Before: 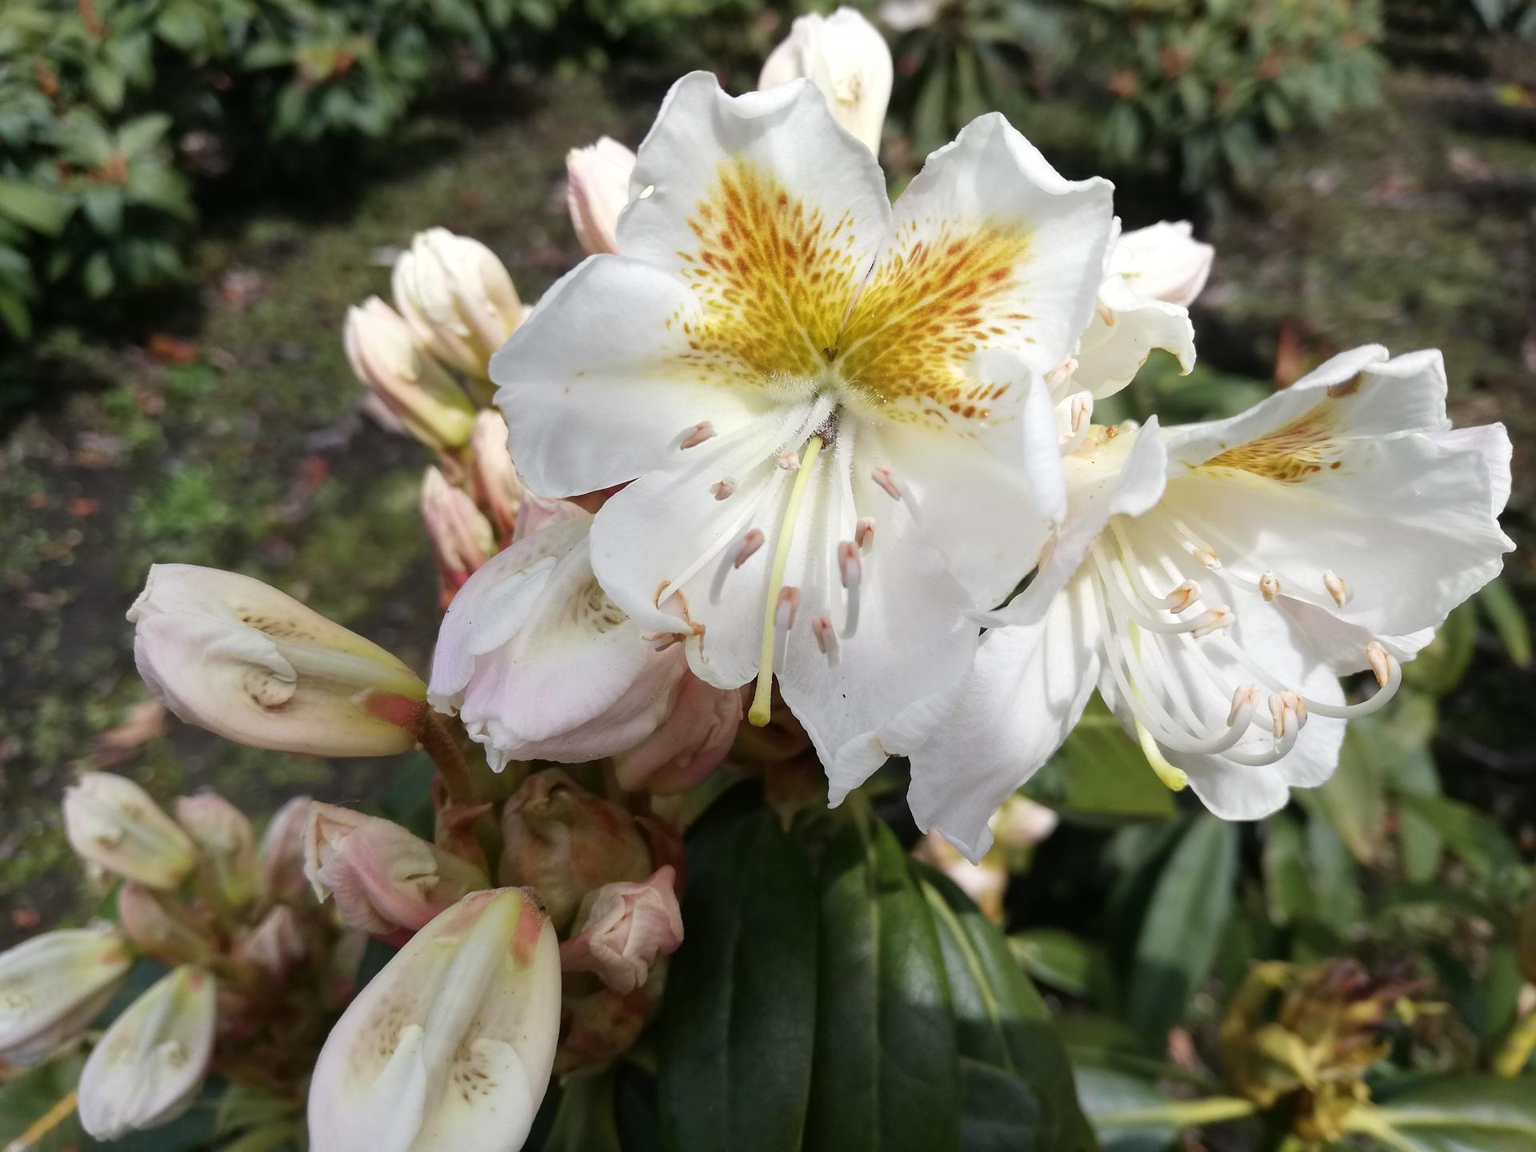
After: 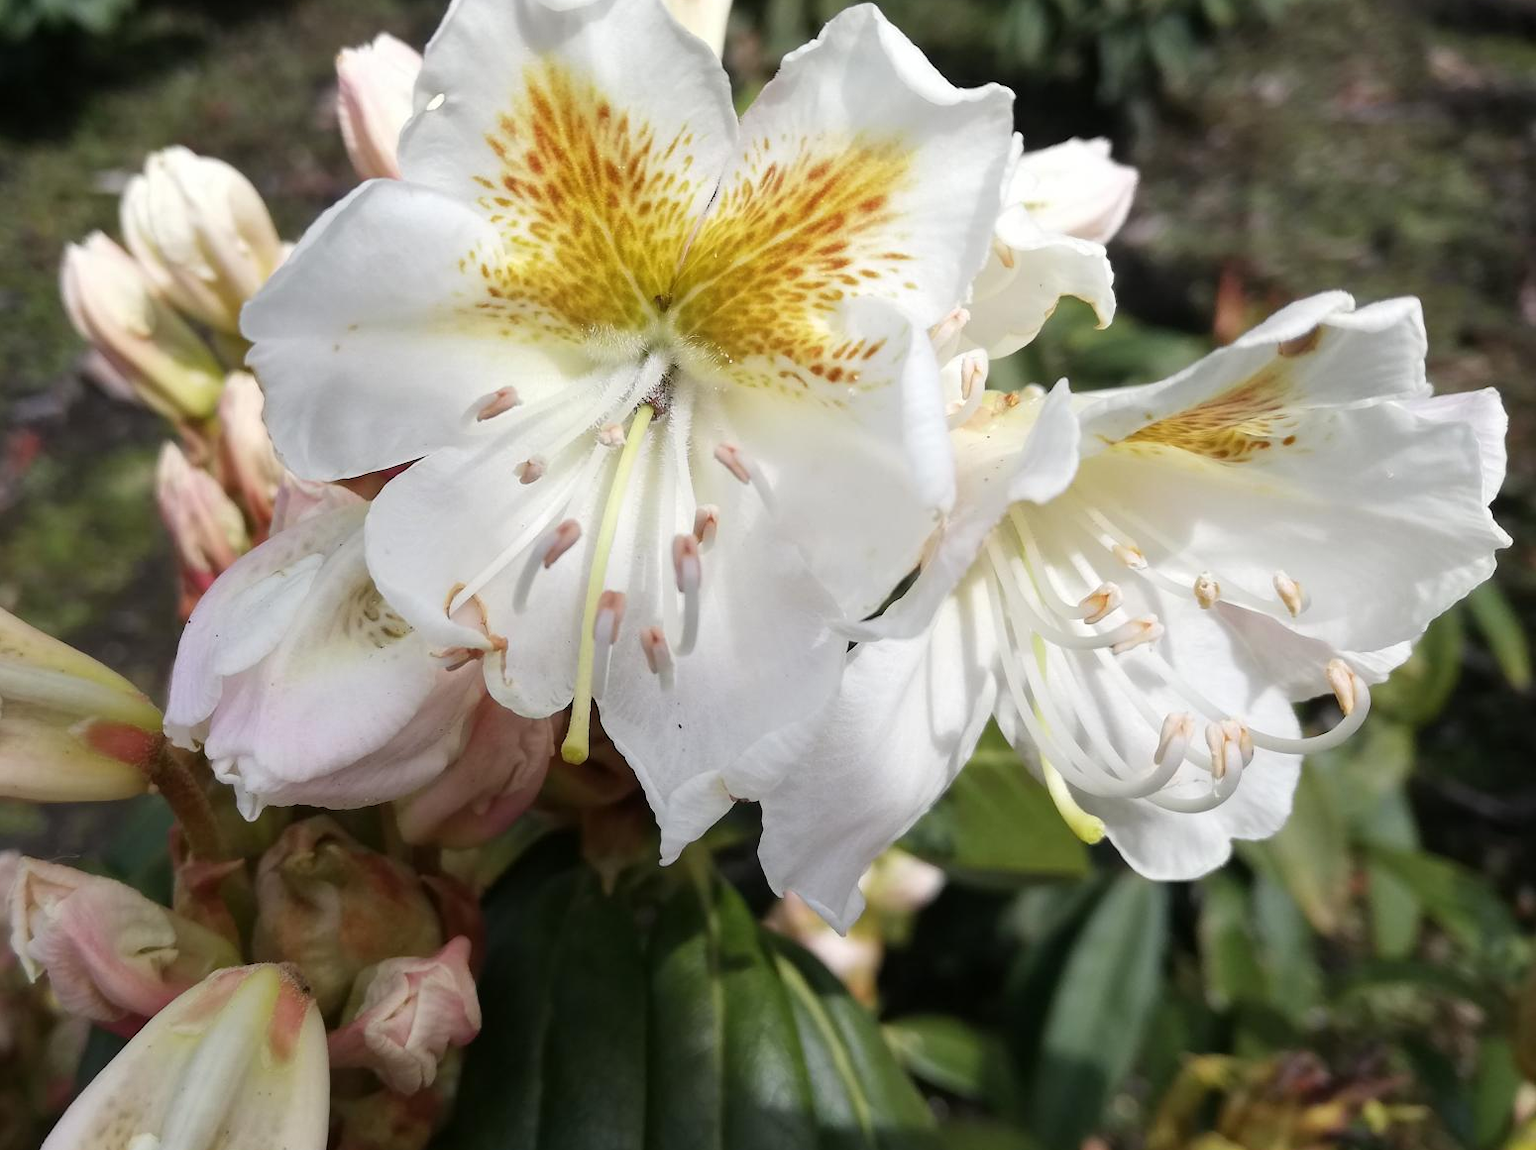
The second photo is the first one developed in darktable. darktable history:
tone equalizer: on, module defaults
crop: left 19.231%, top 9.538%, right 0%, bottom 9.794%
